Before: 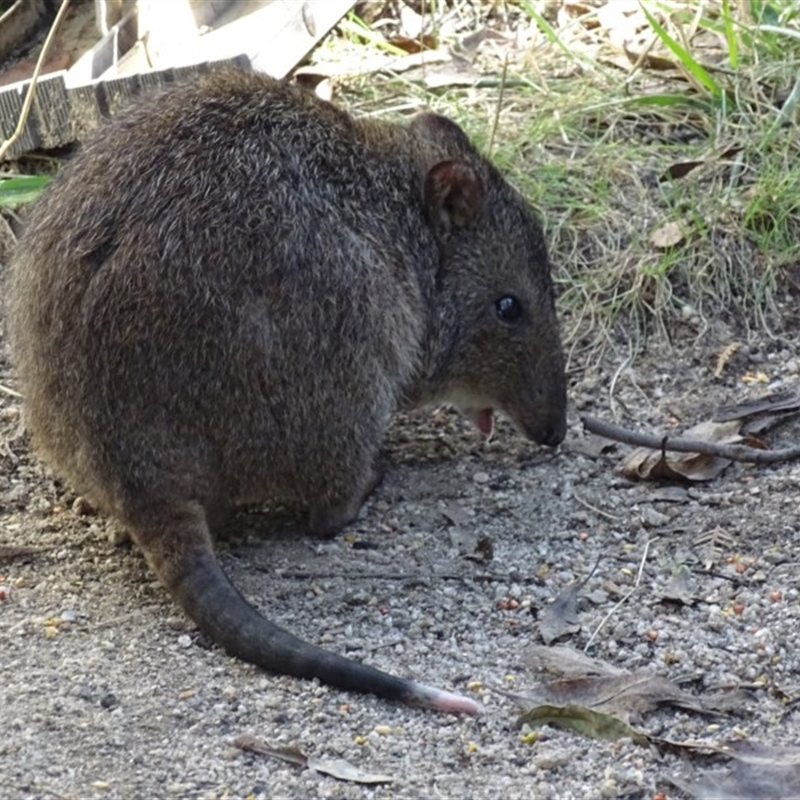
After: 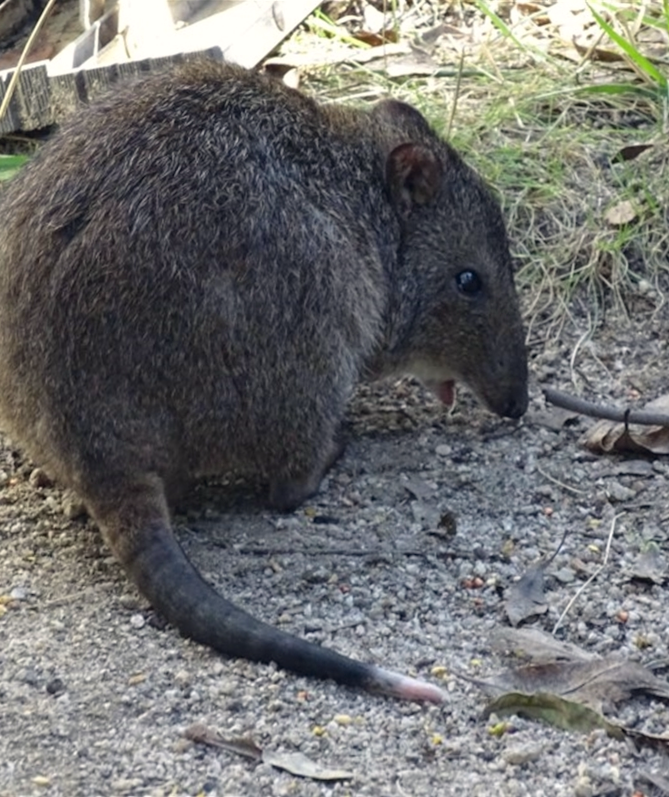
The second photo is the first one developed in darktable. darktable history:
crop and rotate: left 1.088%, right 8.807%
color correction: highlights a* 0.207, highlights b* 2.7, shadows a* -0.874, shadows b* -4.78
rotate and perspective: rotation 0.215°, lens shift (vertical) -0.139, crop left 0.069, crop right 0.939, crop top 0.002, crop bottom 0.996
